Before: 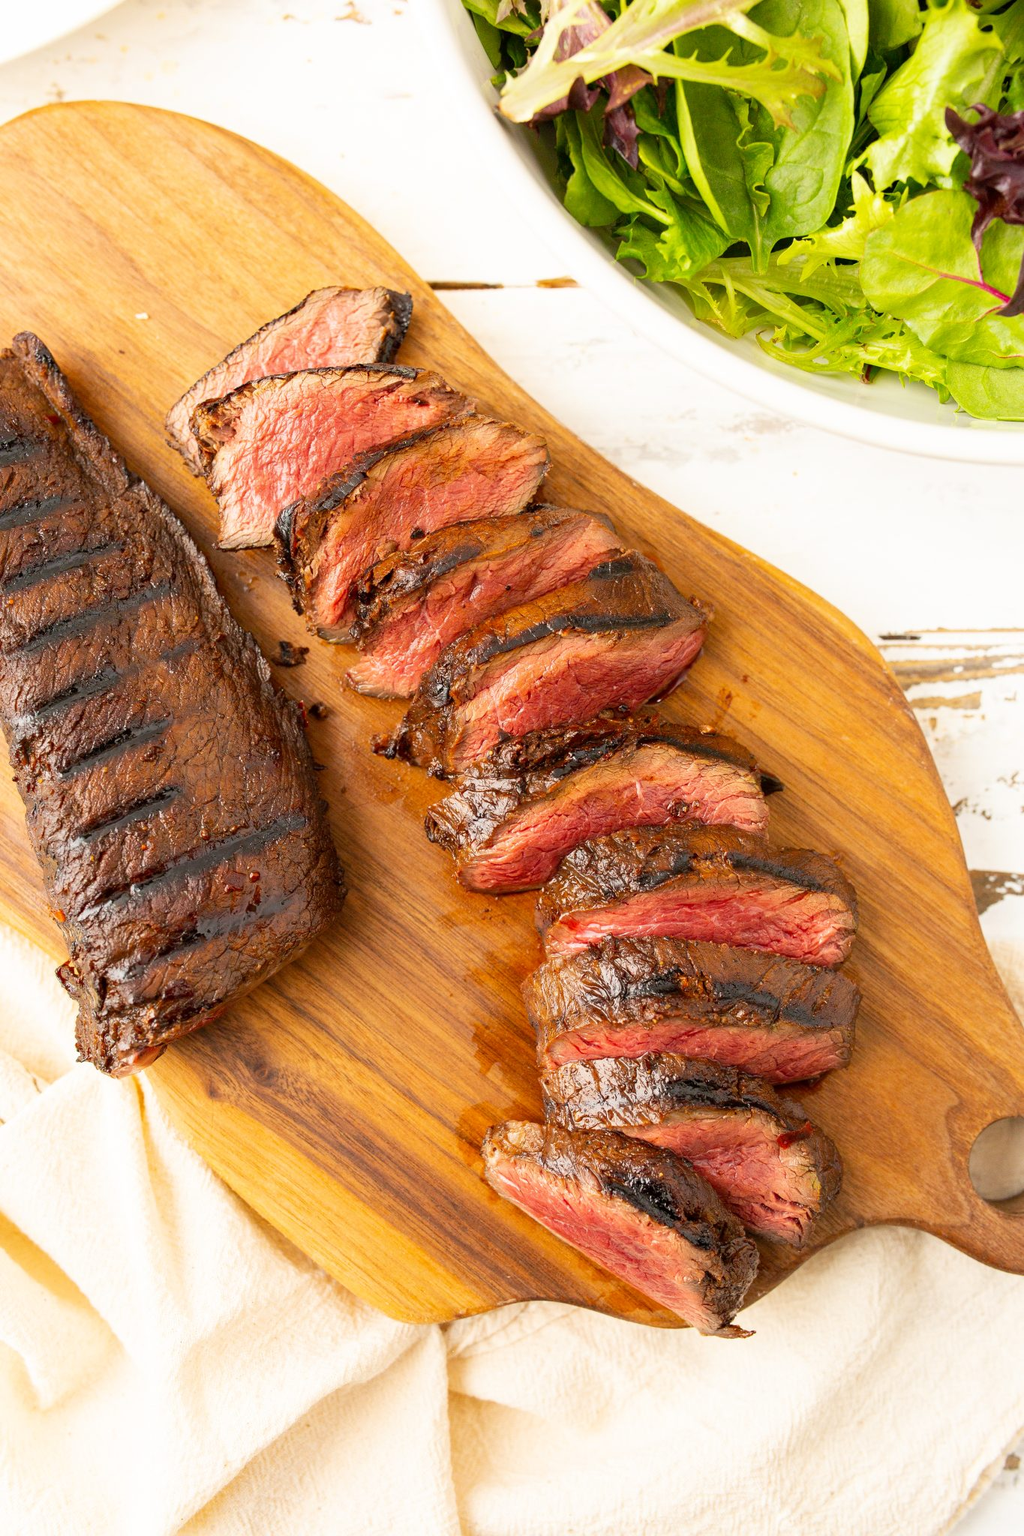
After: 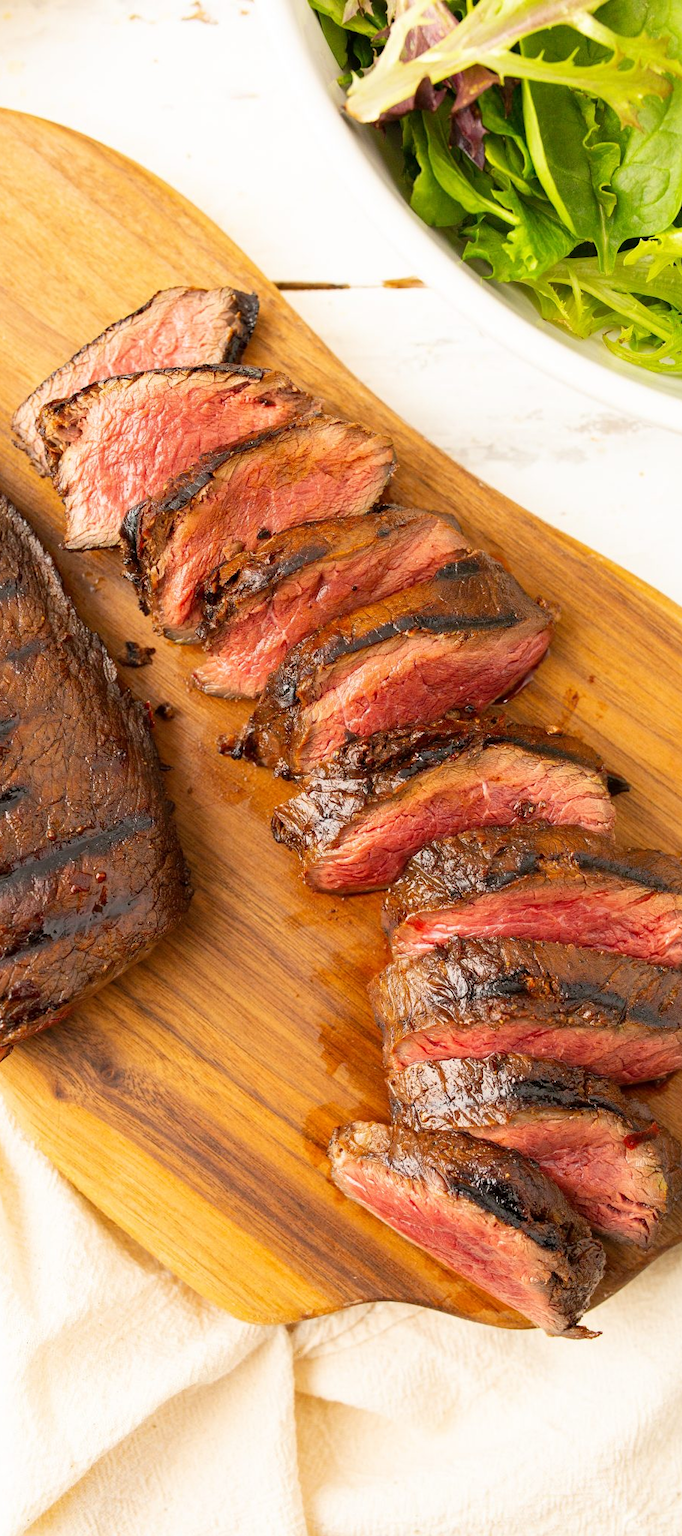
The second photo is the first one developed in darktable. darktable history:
tone equalizer: on, module defaults
crop and rotate: left 15.055%, right 18.278%
